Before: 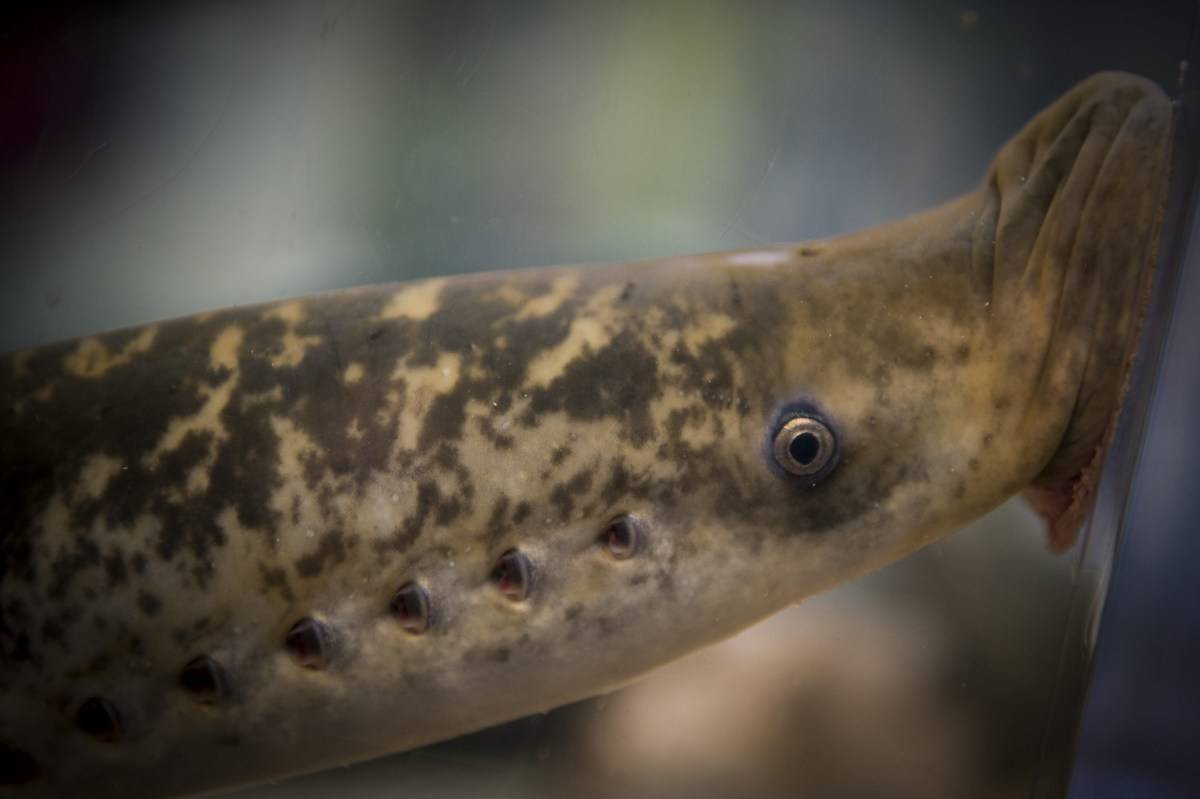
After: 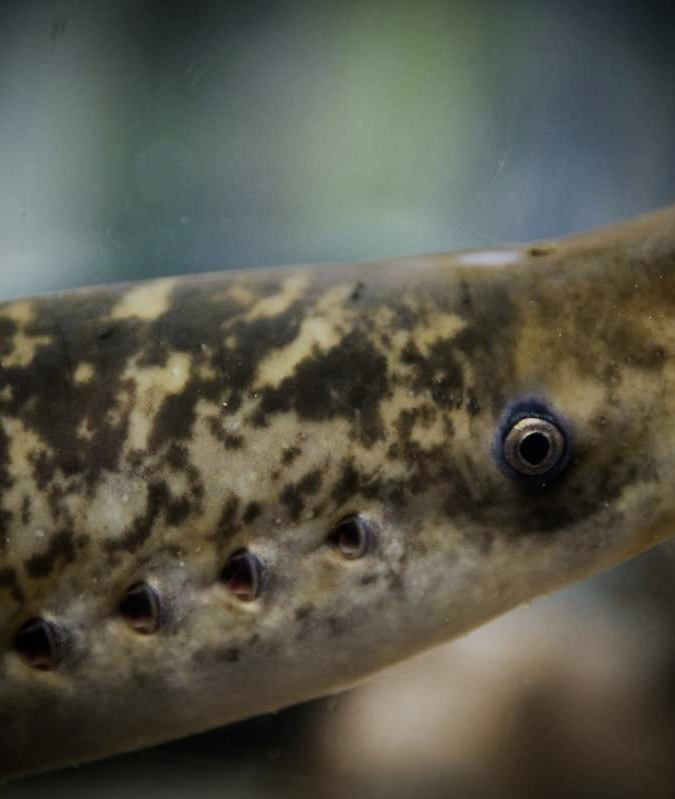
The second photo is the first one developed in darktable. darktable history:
white balance: red 0.925, blue 1.046
crop and rotate: left 22.516%, right 21.234%
sigmoid: contrast 1.7, skew -0.2, preserve hue 0%, red attenuation 0.1, red rotation 0.035, green attenuation 0.1, green rotation -0.017, blue attenuation 0.15, blue rotation -0.052, base primaries Rec2020
